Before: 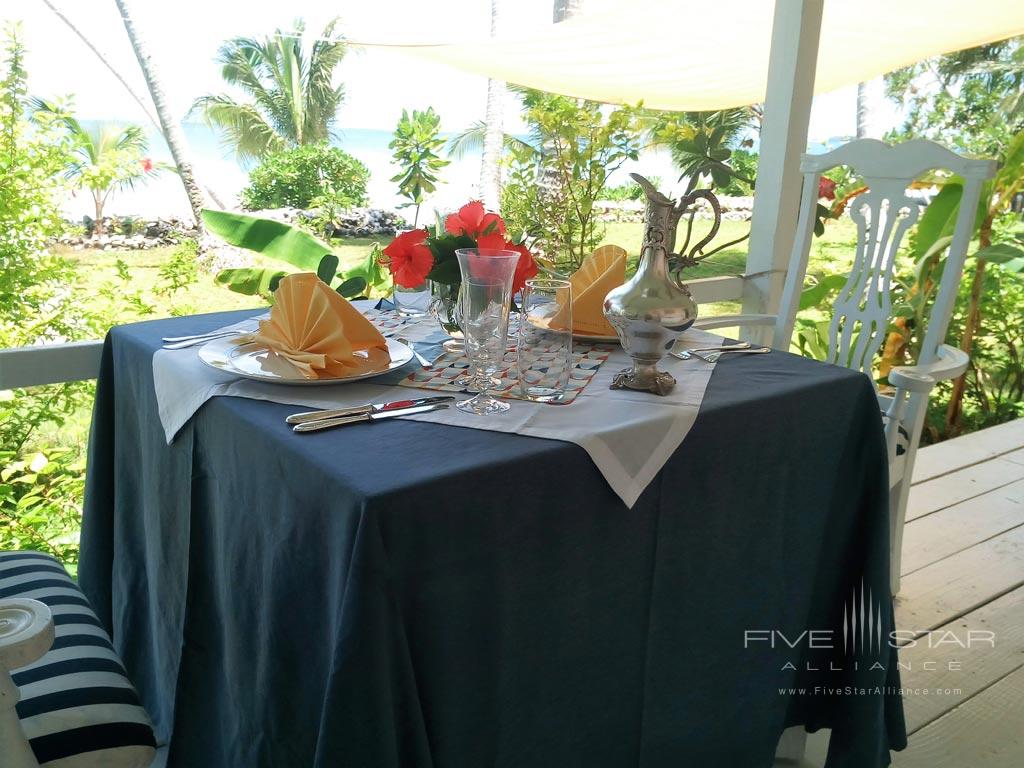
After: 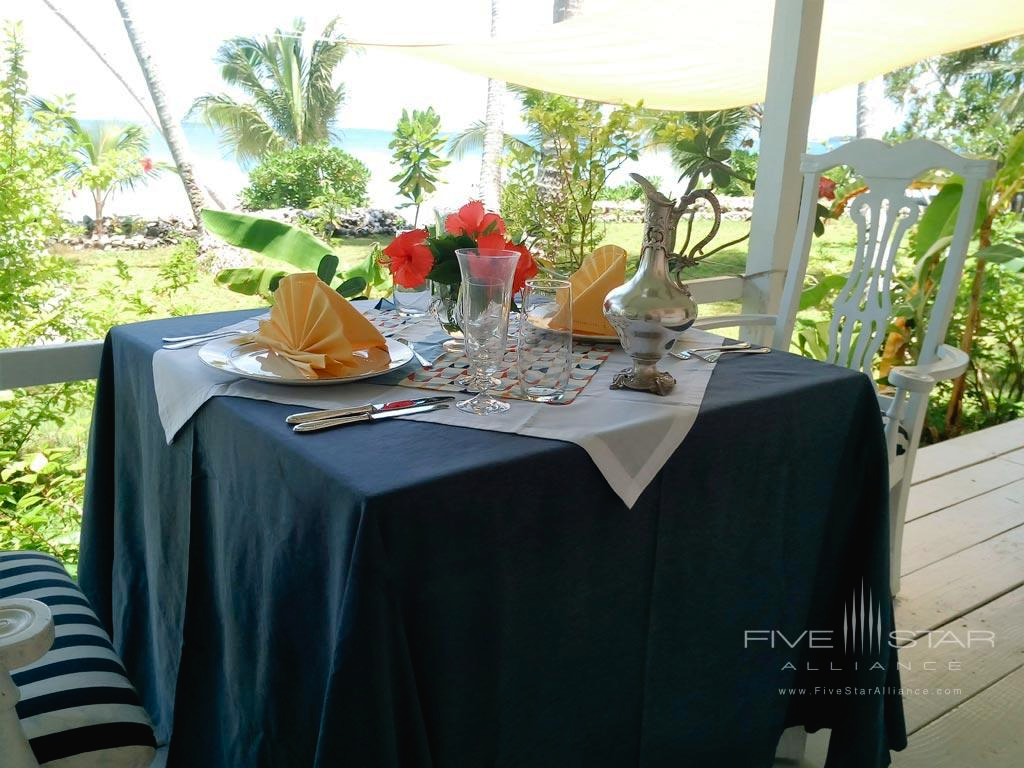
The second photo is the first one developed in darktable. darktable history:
tone curve: curves: ch0 [(0, 0) (0.003, 0.018) (0.011, 0.019) (0.025, 0.02) (0.044, 0.024) (0.069, 0.034) (0.1, 0.049) (0.136, 0.082) (0.177, 0.136) (0.224, 0.196) (0.277, 0.263) (0.335, 0.329) (0.399, 0.401) (0.468, 0.473) (0.543, 0.546) (0.623, 0.625) (0.709, 0.698) (0.801, 0.779) (0.898, 0.867) (1, 1)], preserve colors none
